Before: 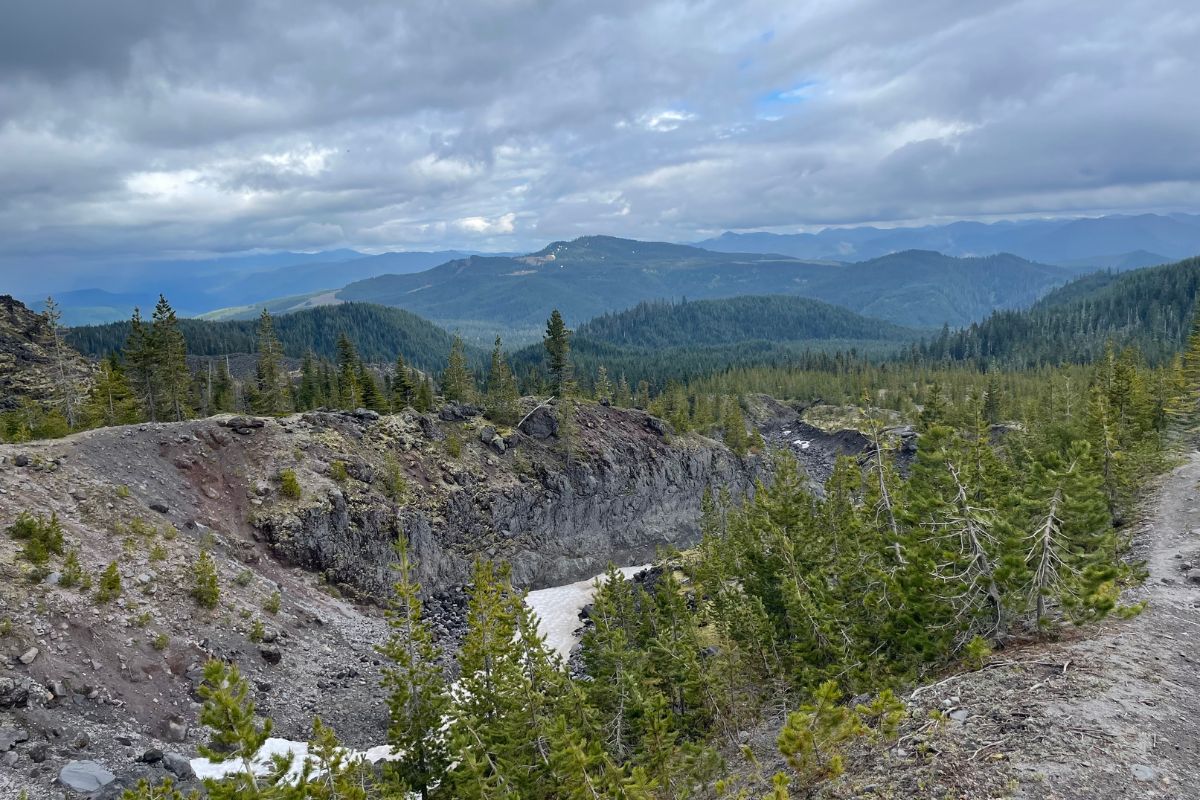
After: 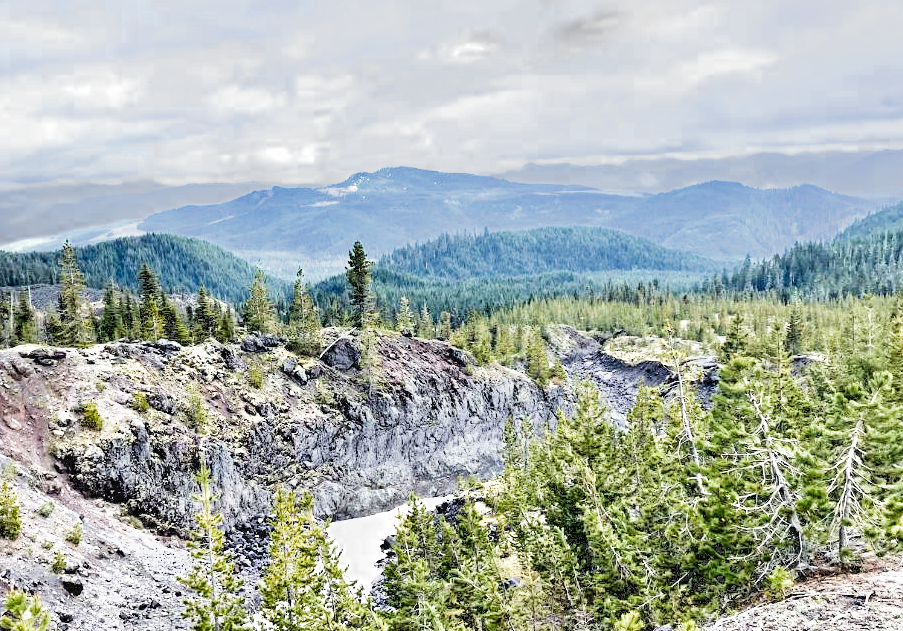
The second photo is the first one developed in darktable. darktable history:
filmic rgb: black relative exposure -7.65 EV, white relative exposure 4.56 EV, threshold 3.01 EV, hardness 3.61, contrast 1.243, add noise in highlights 0.001, preserve chrominance max RGB, color science v3 (2019), use custom middle-gray values true, contrast in highlights soft, enable highlight reconstruction true
tone equalizer: -8 EV -0.758 EV, -7 EV -0.697 EV, -6 EV -0.599 EV, -5 EV -0.404 EV, -3 EV 0.385 EV, -2 EV 0.6 EV, -1 EV 0.684 EV, +0 EV 0.726 EV
crop: left 16.57%, top 8.68%, right 8.159%, bottom 12.423%
exposure: black level correction 0, exposure 1.199 EV, compensate highlight preservation false
contrast equalizer: y [[0.6 ×6], [0.55 ×6], [0 ×6], [0 ×6], [0 ×6]]
